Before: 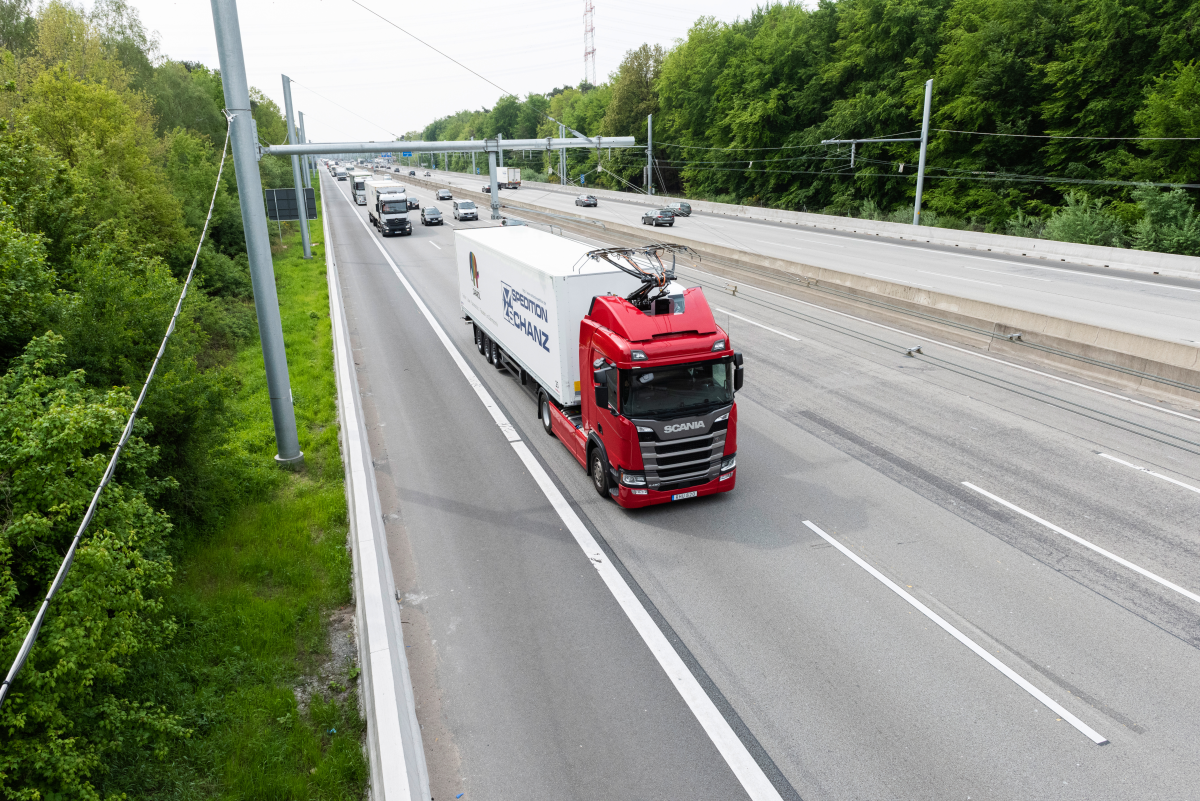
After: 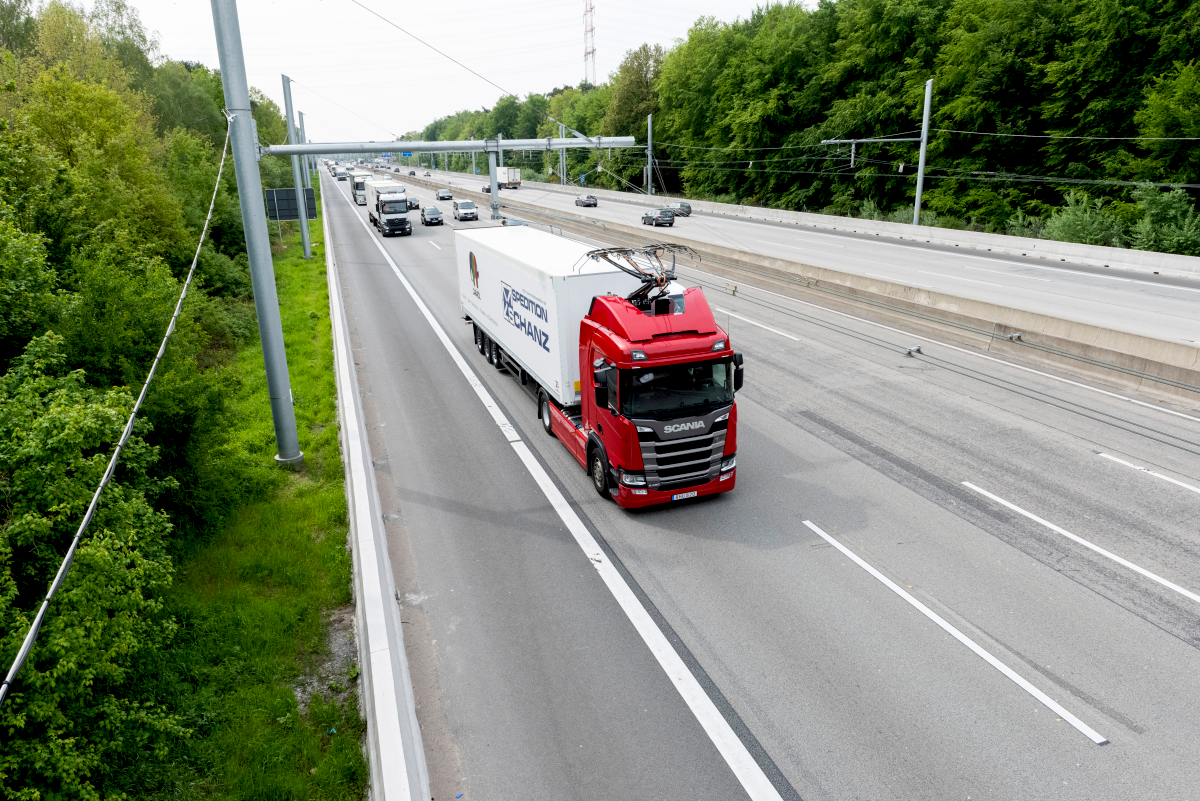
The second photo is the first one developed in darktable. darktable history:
exposure: black level correction 0.01, compensate highlight preservation false
